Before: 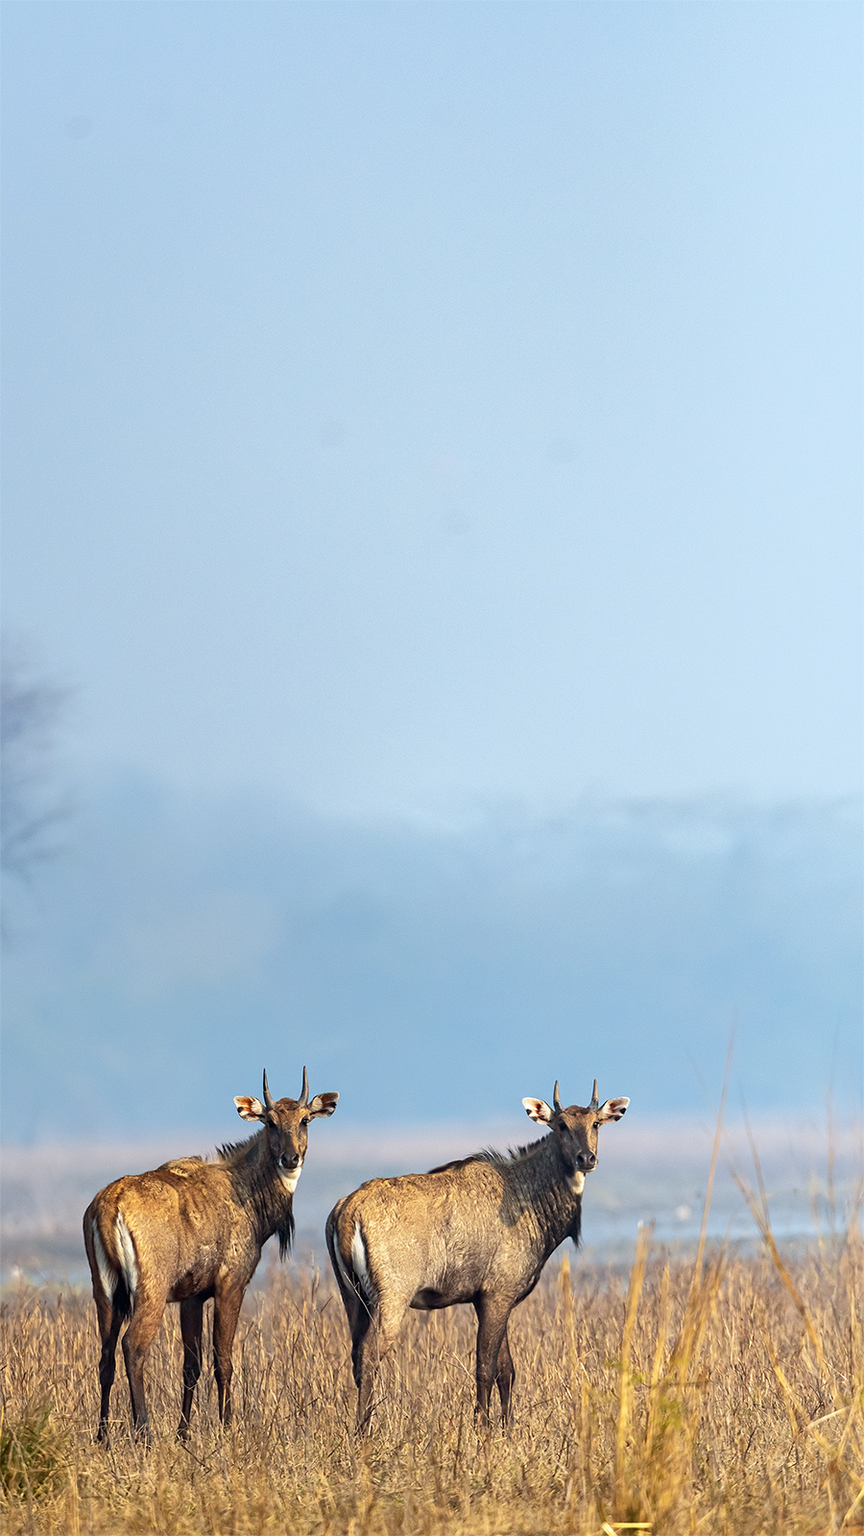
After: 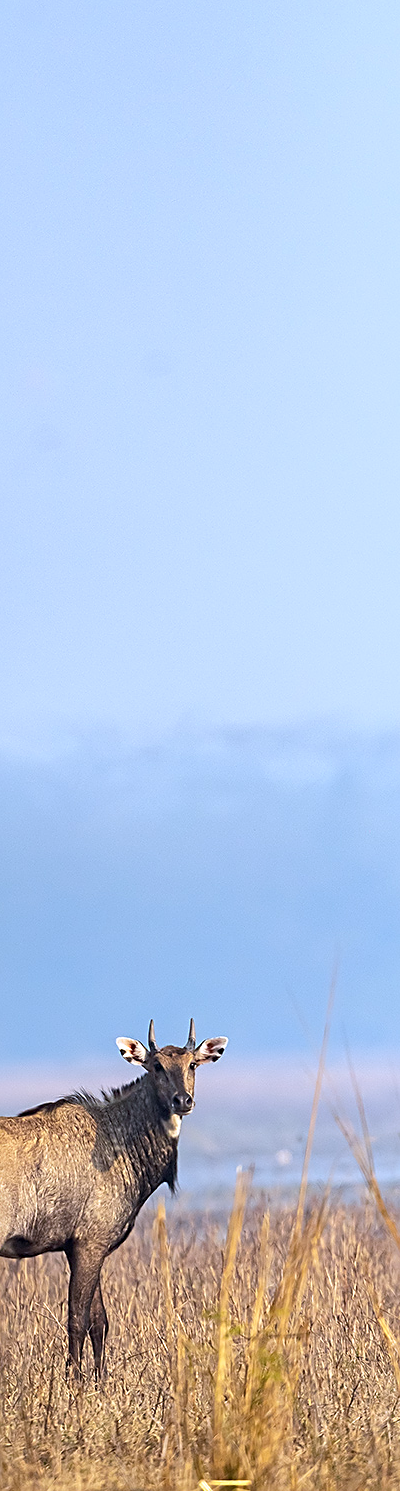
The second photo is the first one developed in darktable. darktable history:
sharpen: on, module defaults
white balance: red 1.004, blue 1.096
crop: left 47.628%, top 6.643%, right 7.874%
